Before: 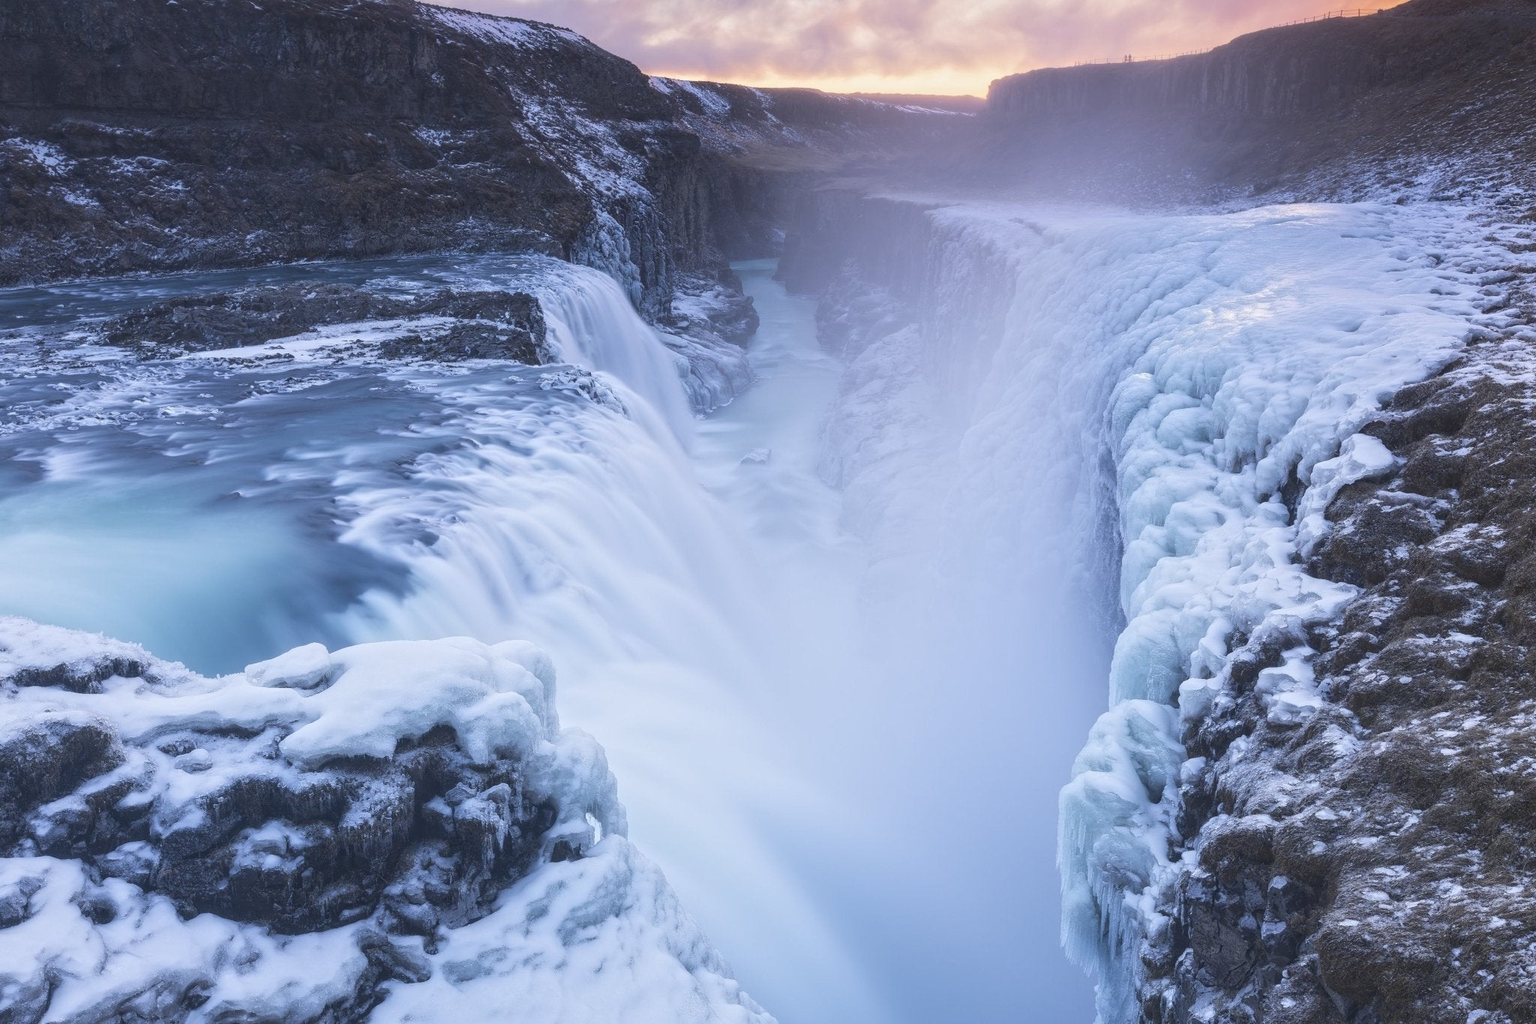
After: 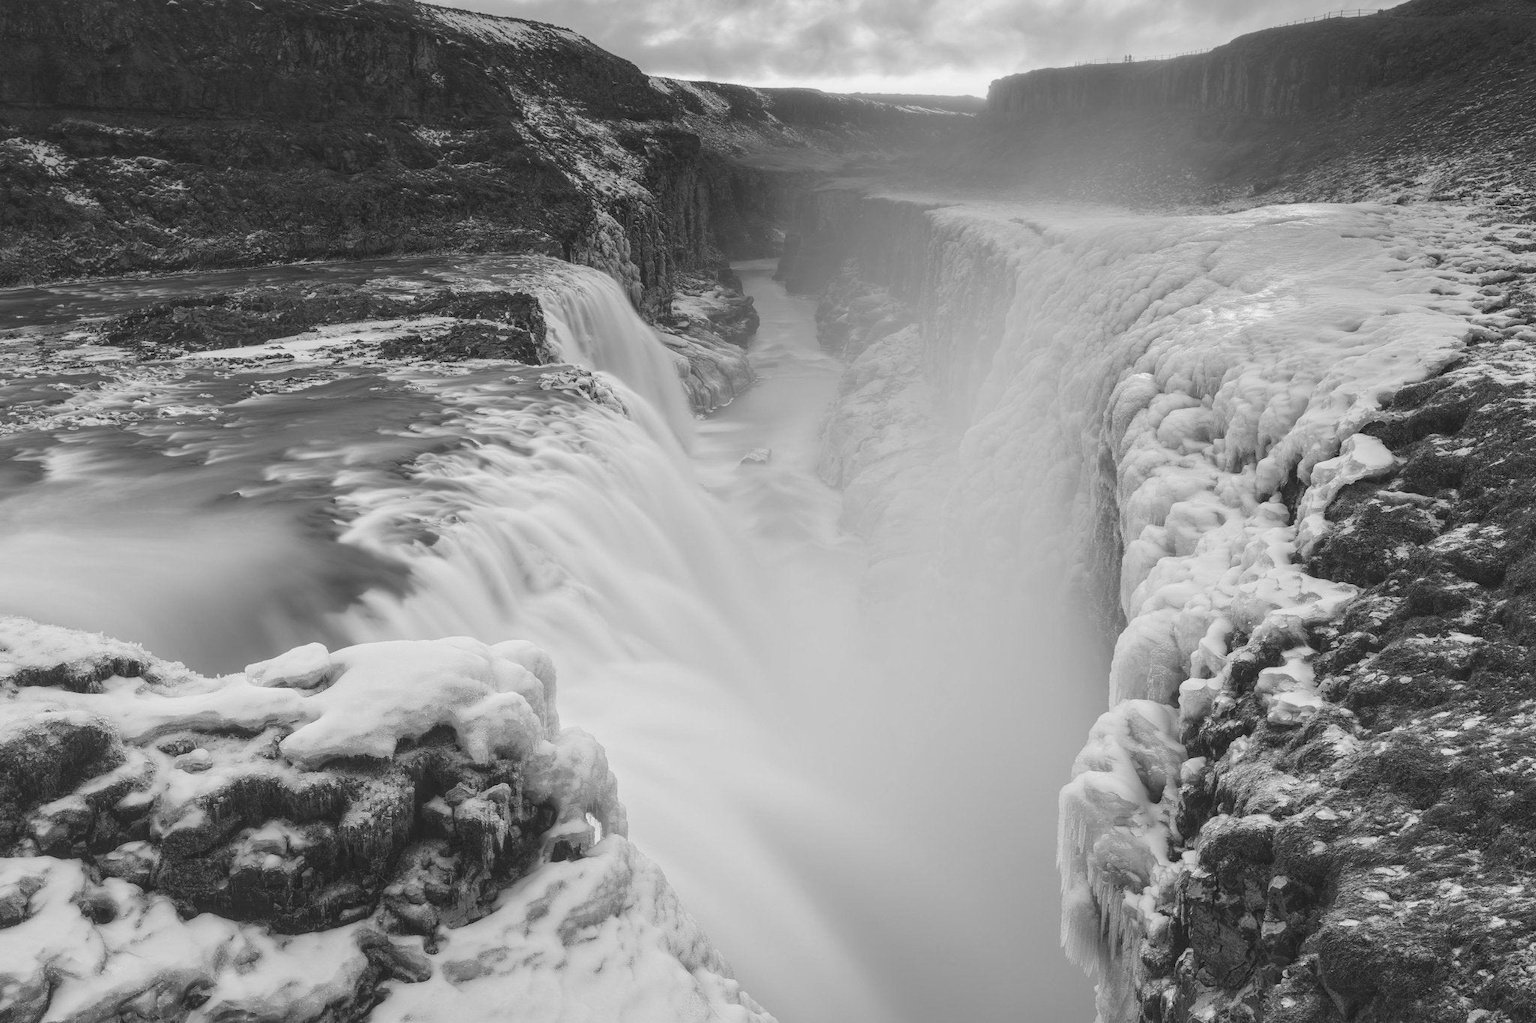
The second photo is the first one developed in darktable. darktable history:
monochrome: a 32, b 64, size 2.3
local contrast: mode bilateral grid, contrast 20, coarseness 50, detail 120%, midtone range 0.2
color balance: on, module defaults
